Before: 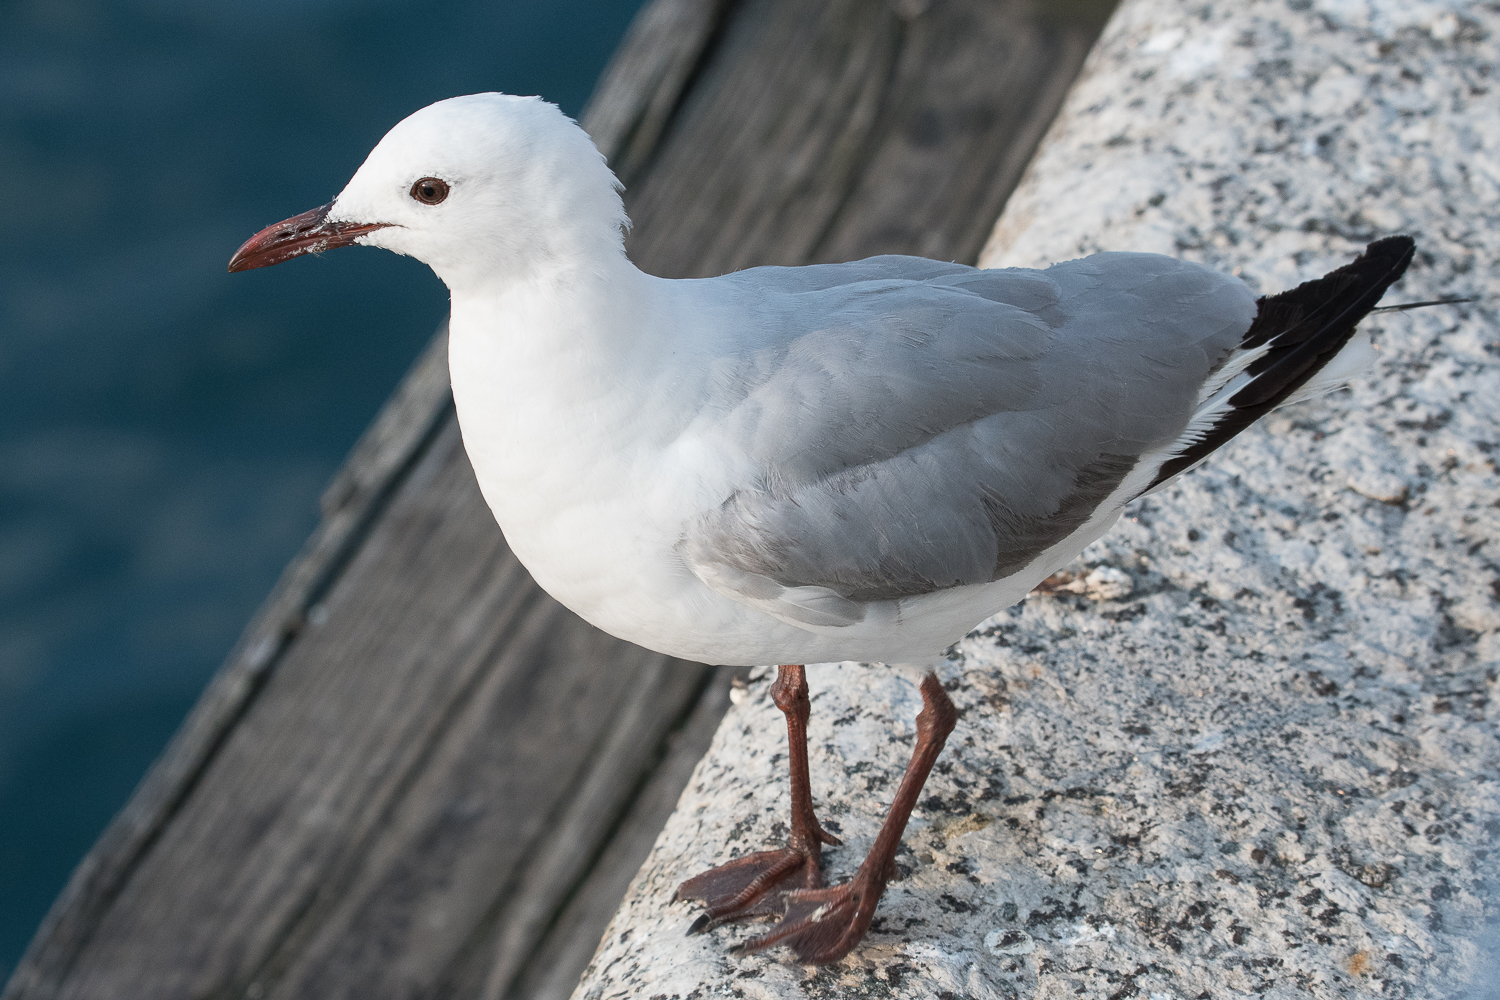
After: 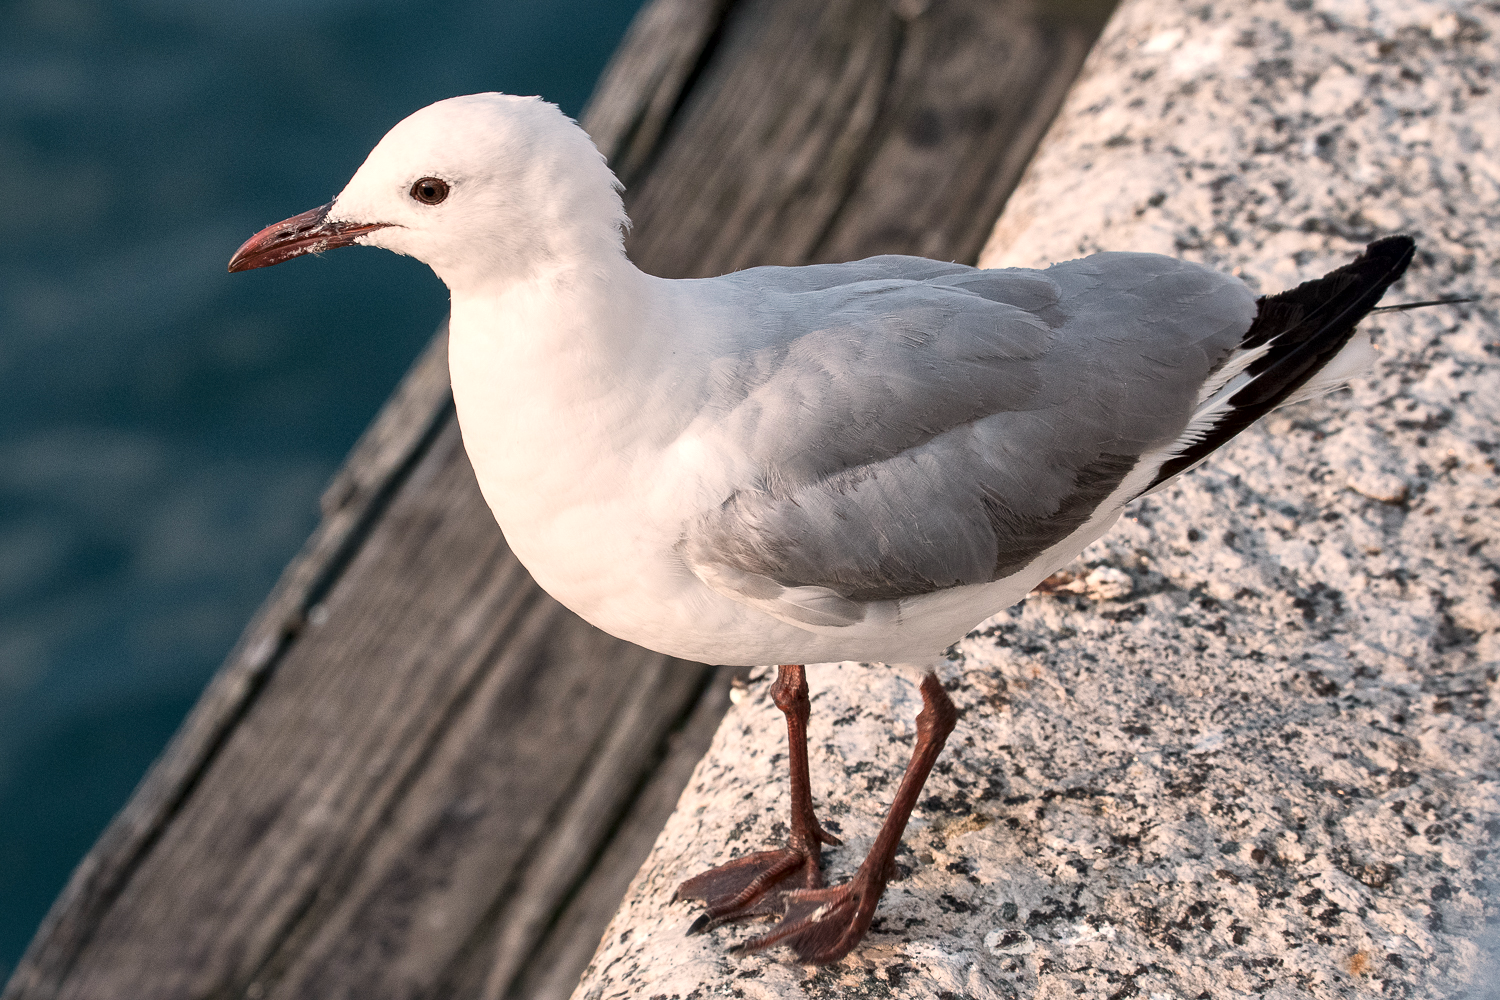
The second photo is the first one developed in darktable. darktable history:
contrast equalizer: octaves 7, y [[0.6 ×6], [0.55 ×6], [0 ×6], [0 ×6], [0 ×6]], mix 0.29
white balance: red 1.127, blue 0.943
local contrast: mode bilateral grid, contrast 20, coarseness 50, detail 144%, midtone range 0.2
